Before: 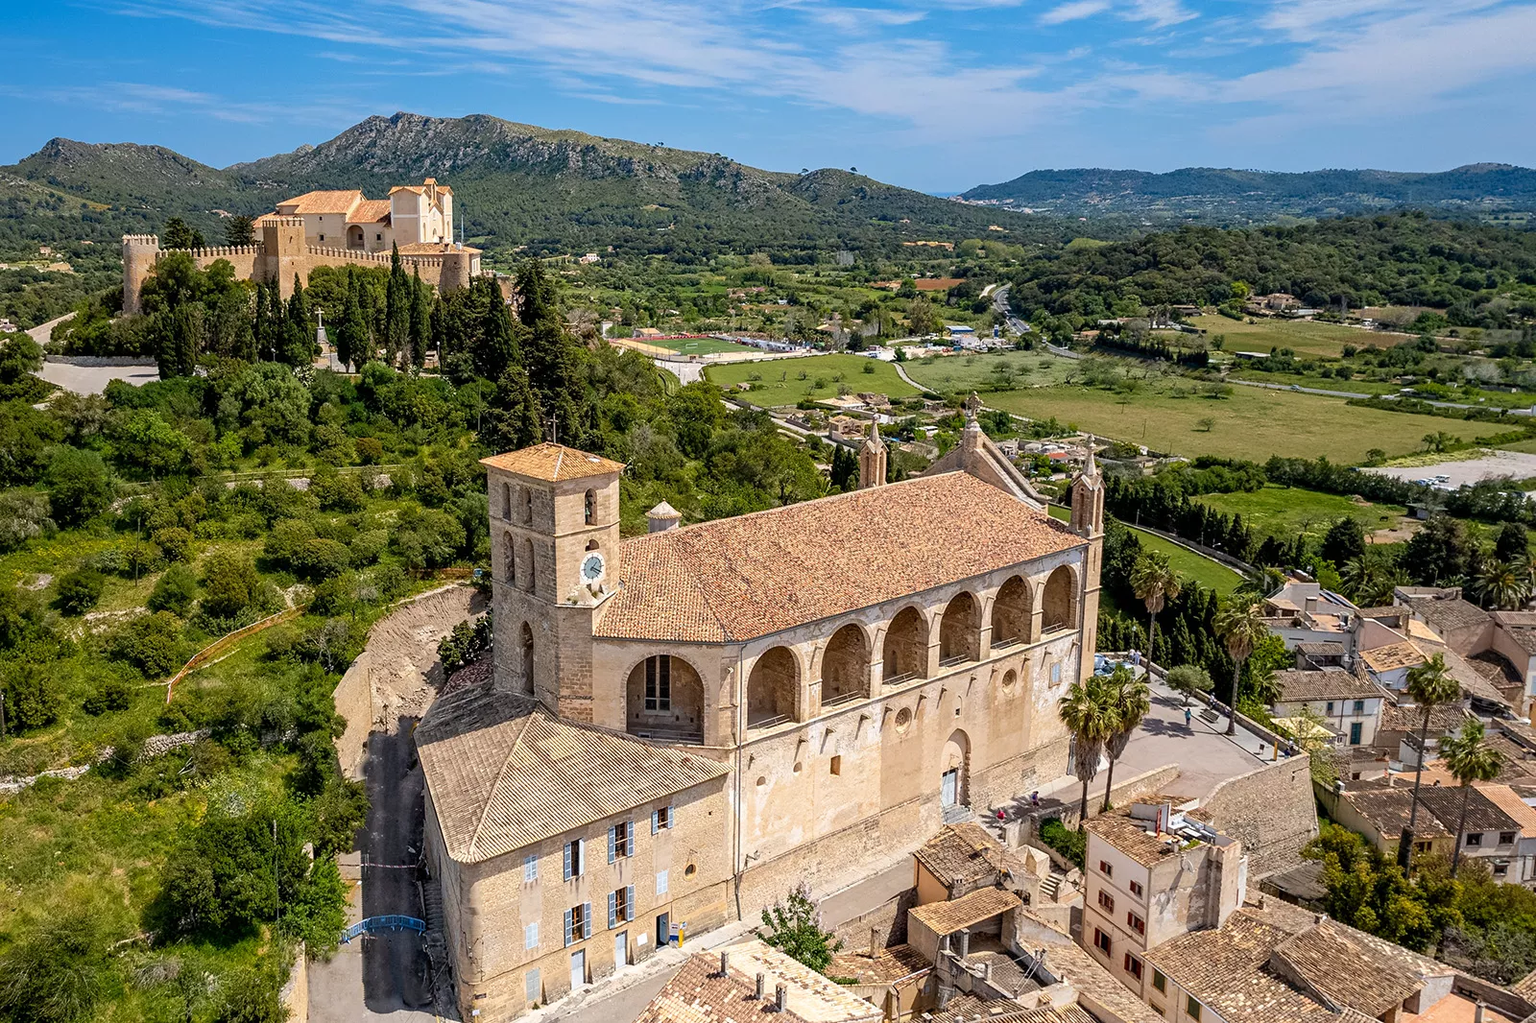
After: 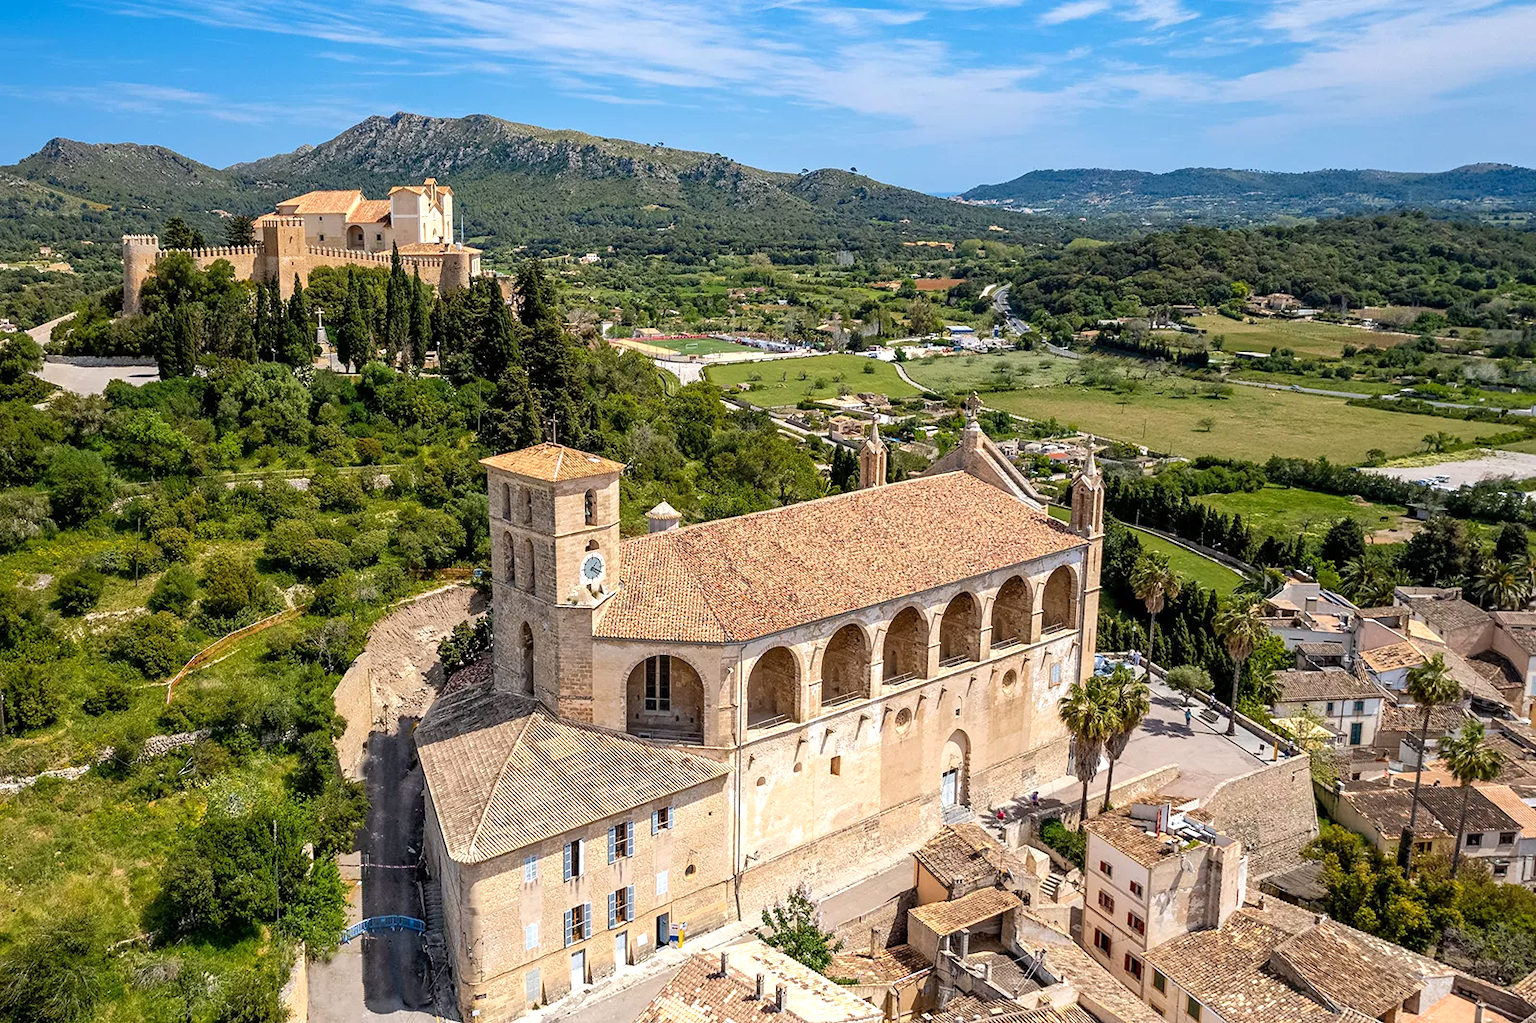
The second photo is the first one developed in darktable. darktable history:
exposure: exposure 0.298 EV, compensate exposure bias true, compensate highlight preservation false
